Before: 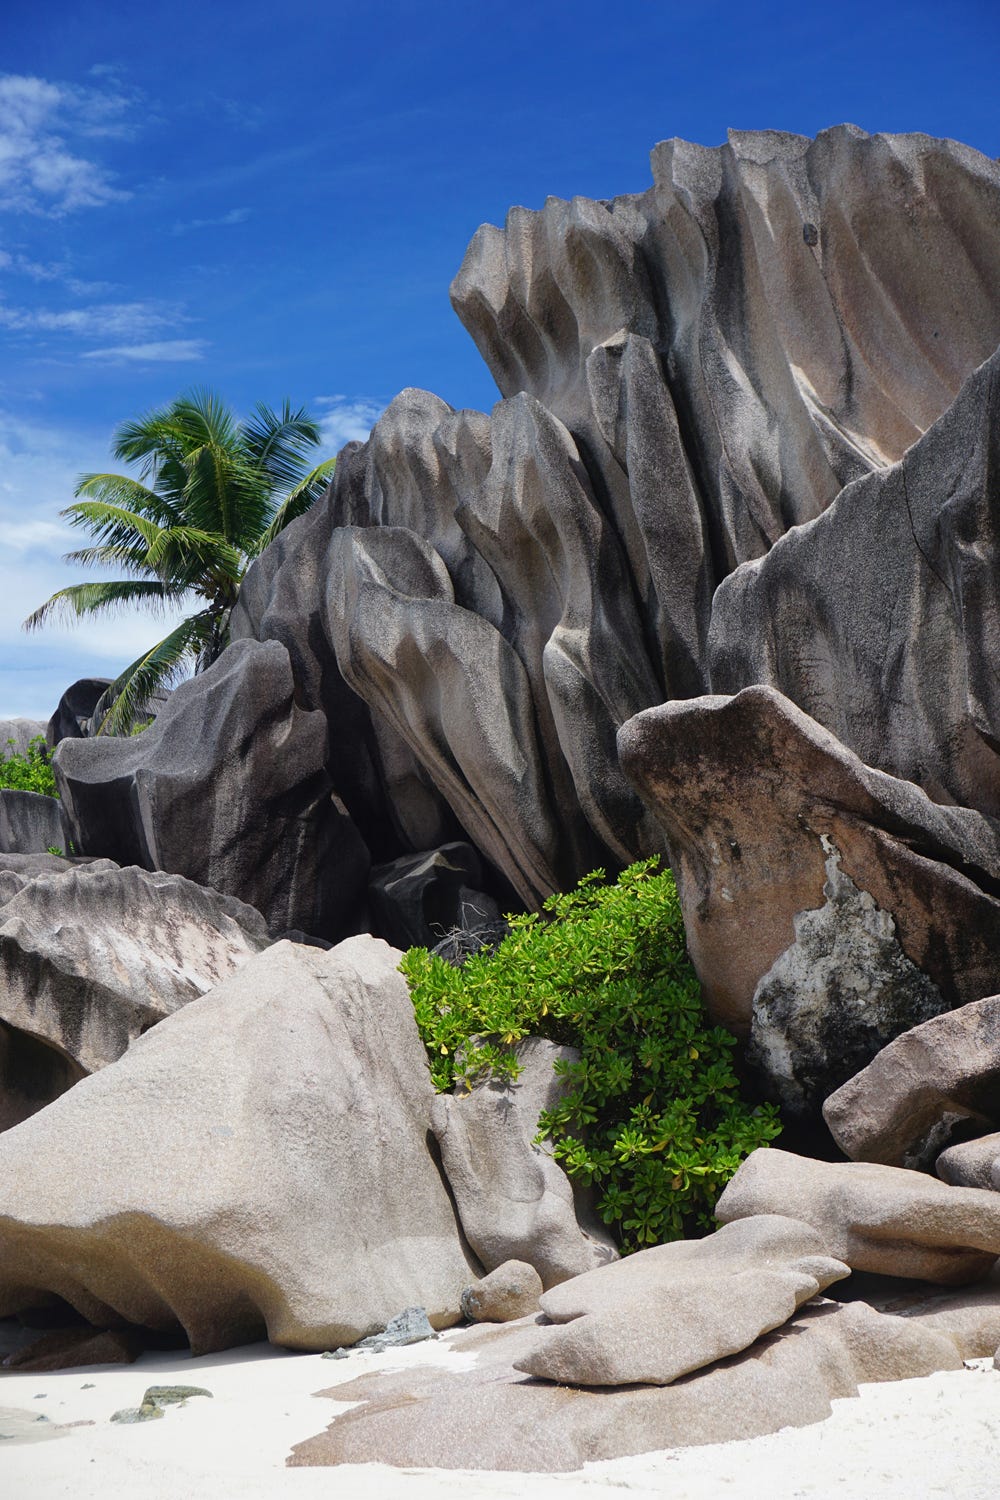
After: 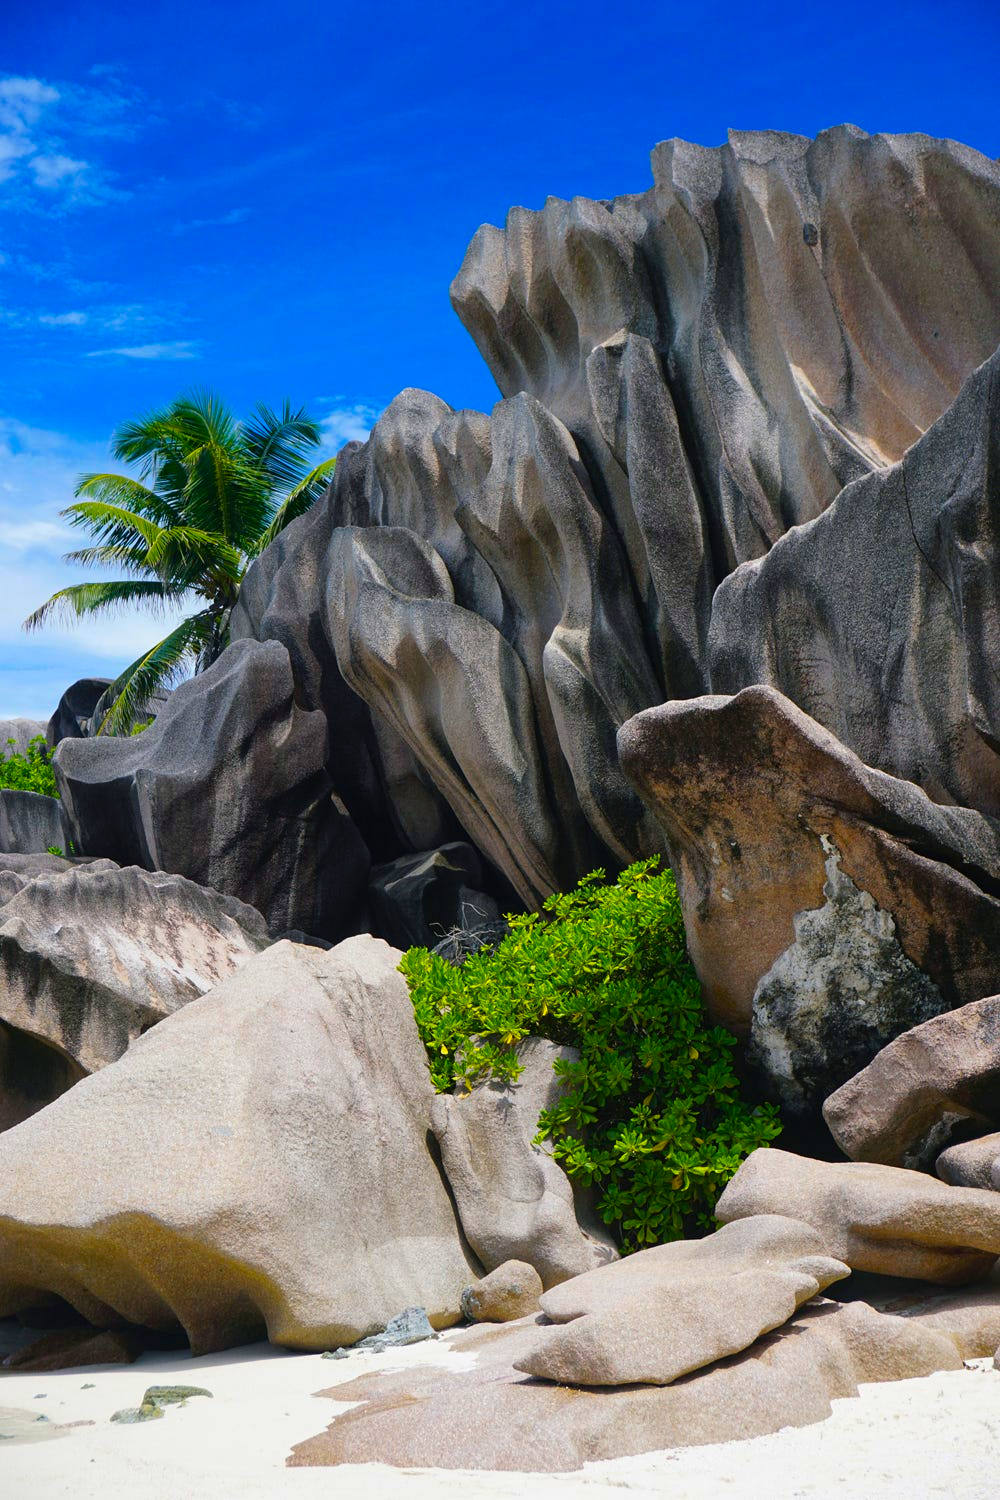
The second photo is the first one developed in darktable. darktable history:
color balance rgb: shadows lift › luminance -7.56%, shadows lift › chroma 2.243%, shadows lift › hue 164.24°, linear chroma grading › shadows 9.795%, linear chroma grading › highlights 11.054%, linear chroma grading › global chroma 15.374%, linear chroma grading › mid-tones 14.601%, perceptual saturation grading › global saturation 17.975%, global vibrance 20%
